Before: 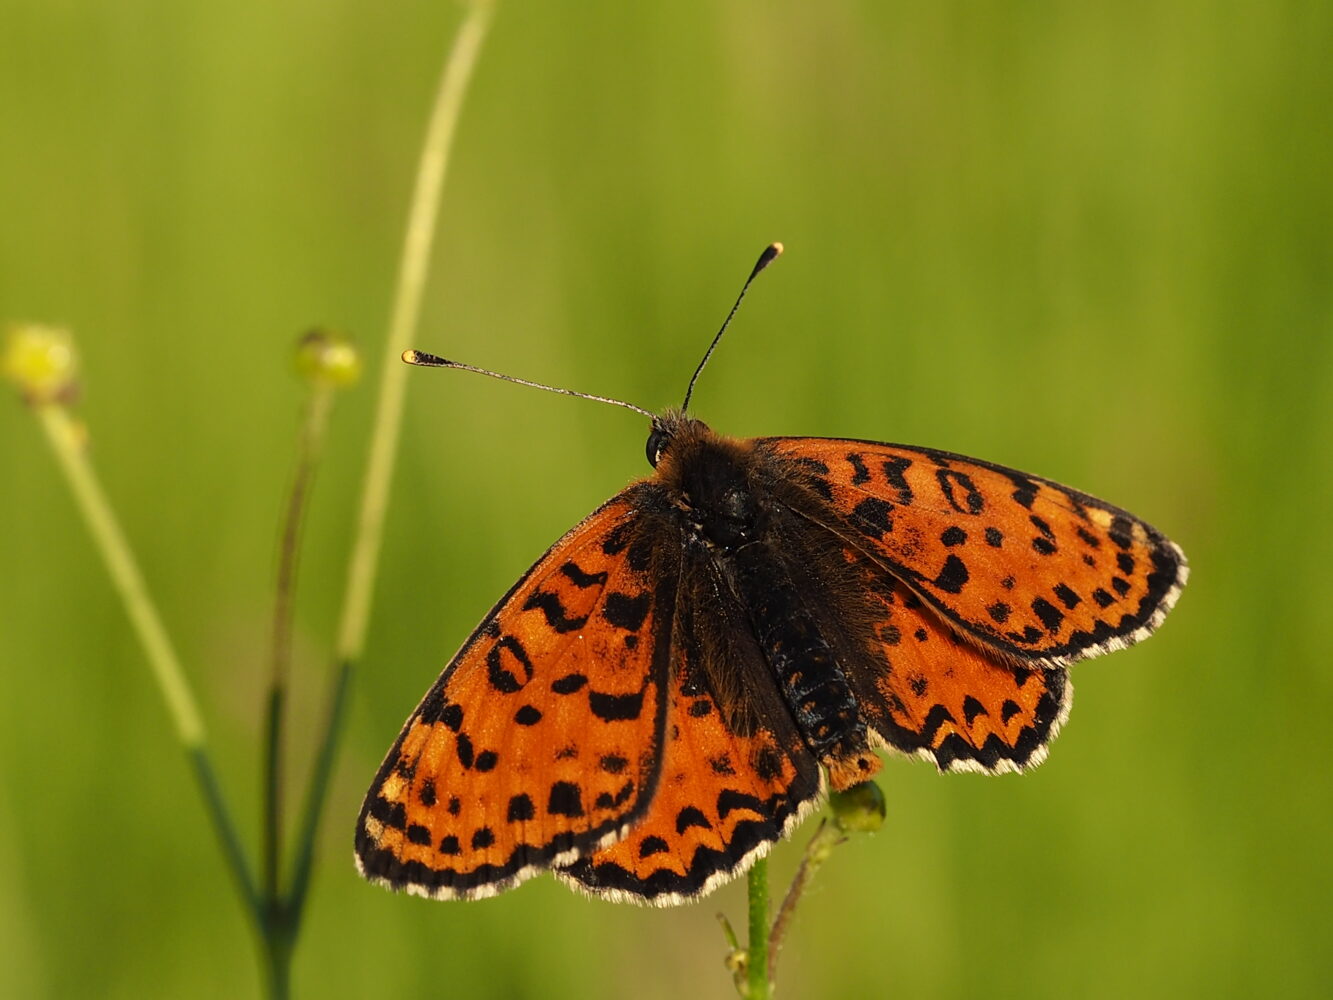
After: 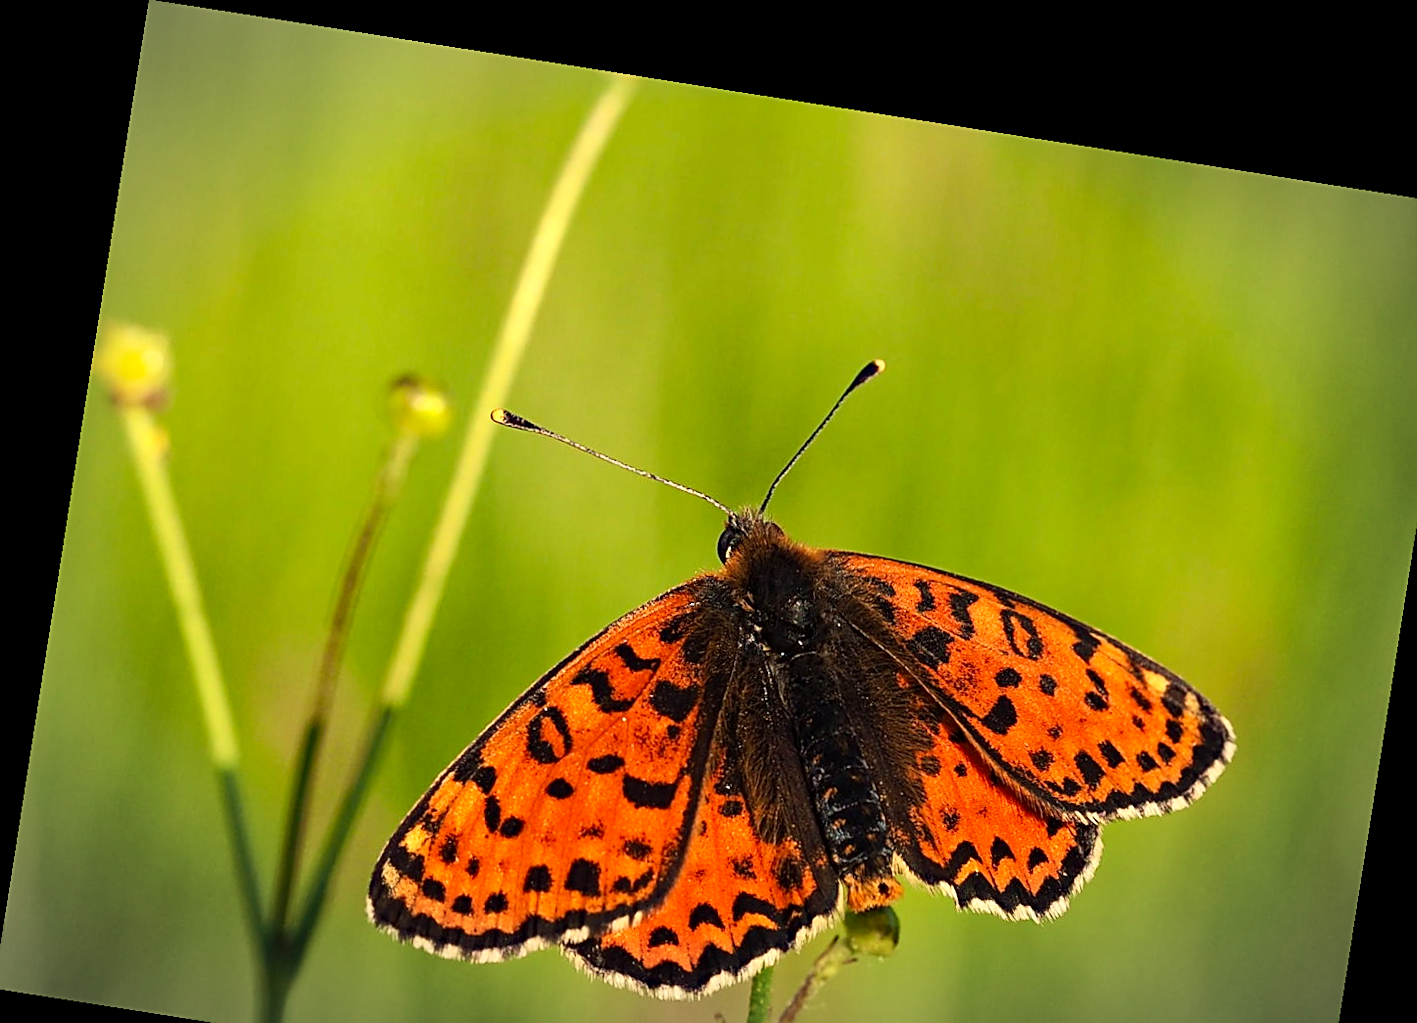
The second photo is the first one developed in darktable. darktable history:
haze removal: compatibility mode true, adaptive false
crop and rotate: angle 0.2°, left 0.275%, right 3.127%, bottom 14.18%
exposure: black level correction 0.001, exposure 0.14 EV, compensate highlight preservation false
local contrast: mode bilateral grid, contrast 20, coarseness 50, detail 120%, midtone range 0.2
sharpen: on, module defaults
rotate and perspective: rotation 9.12°, automatic cropping off
contrast brightness saturation: contrast 0.2, brightness 0.16, saturation 0.22
vignetting: automatic ratio true
